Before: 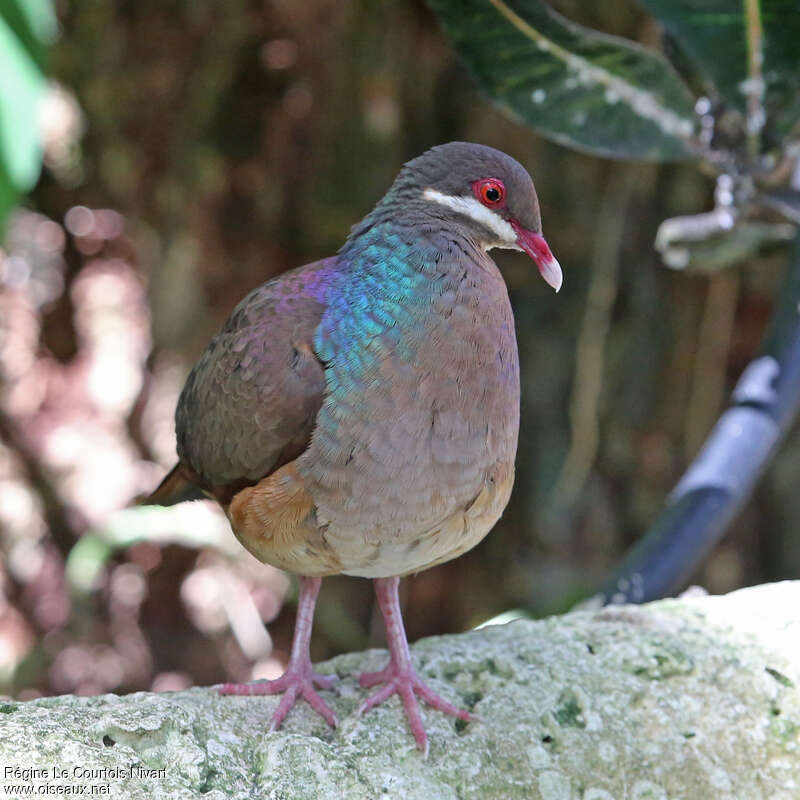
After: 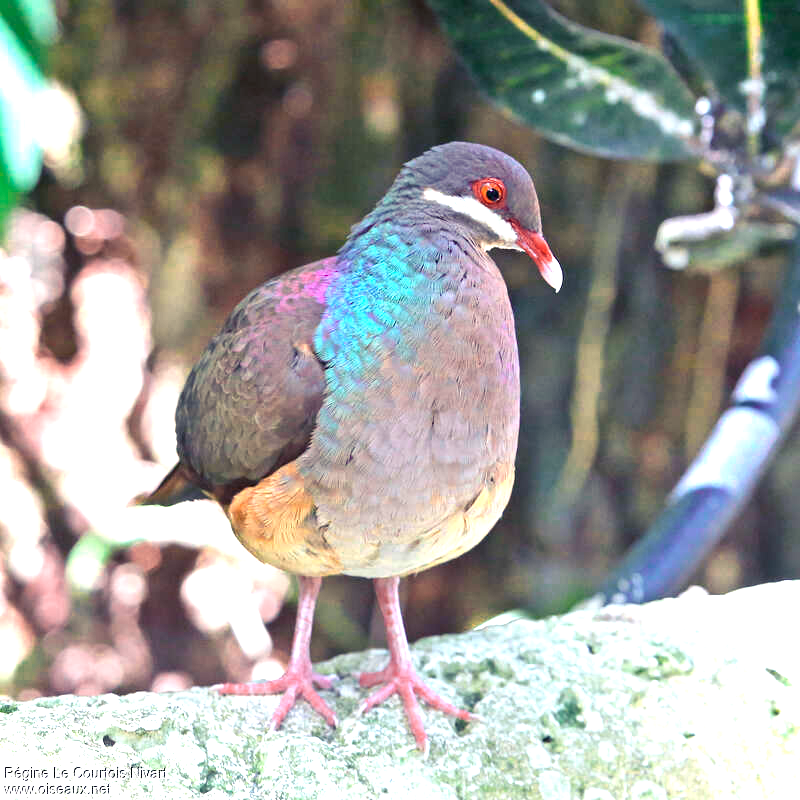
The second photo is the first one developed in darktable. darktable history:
color balance rgb: shadows lift › luminance -28.671%, shadows lift › chroma 15.071%, shadows lift › hue 271.29°, perceptual saturation grading › global saturation 29.606%, global vibrance 20%
color zones: curves: ch0 [(0.018, 0.548) (0.224, 0.64) (0.425, 0.447) (0.675, 0.575) (0.732, 0.579)]; ch1 [(0.066, 0.487) (0.25, 0.5) (0.404, 0.43) (0.75, 0.421) (0.956, 0.421)]; ch2 [(0.044, 0.561) (0.215, 0.465) (0.399, 0.544) (0.465, 0.548) (0.614, 0.447) (0.724, 0.43) (0.882, 0.623) (0.956, 0.632)]
exposure: black level correction 0, exposure 1.2 EV, compensate highlight preservation false
